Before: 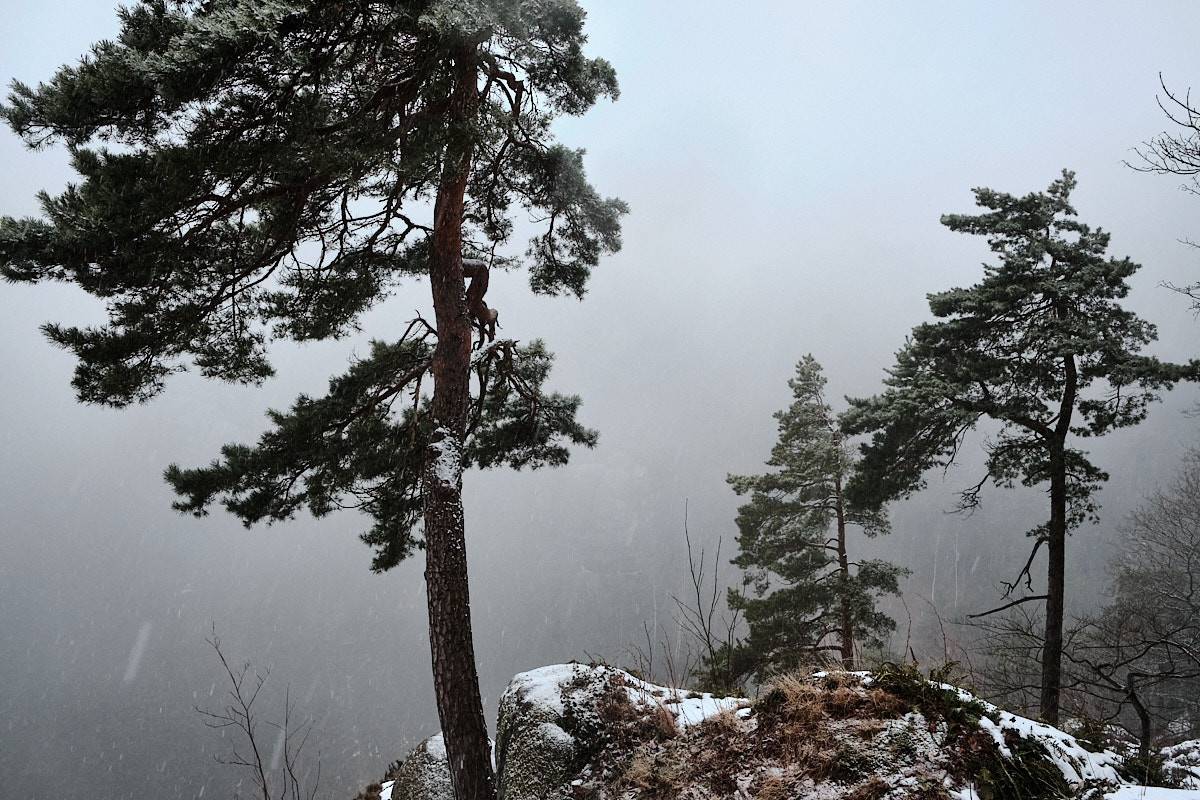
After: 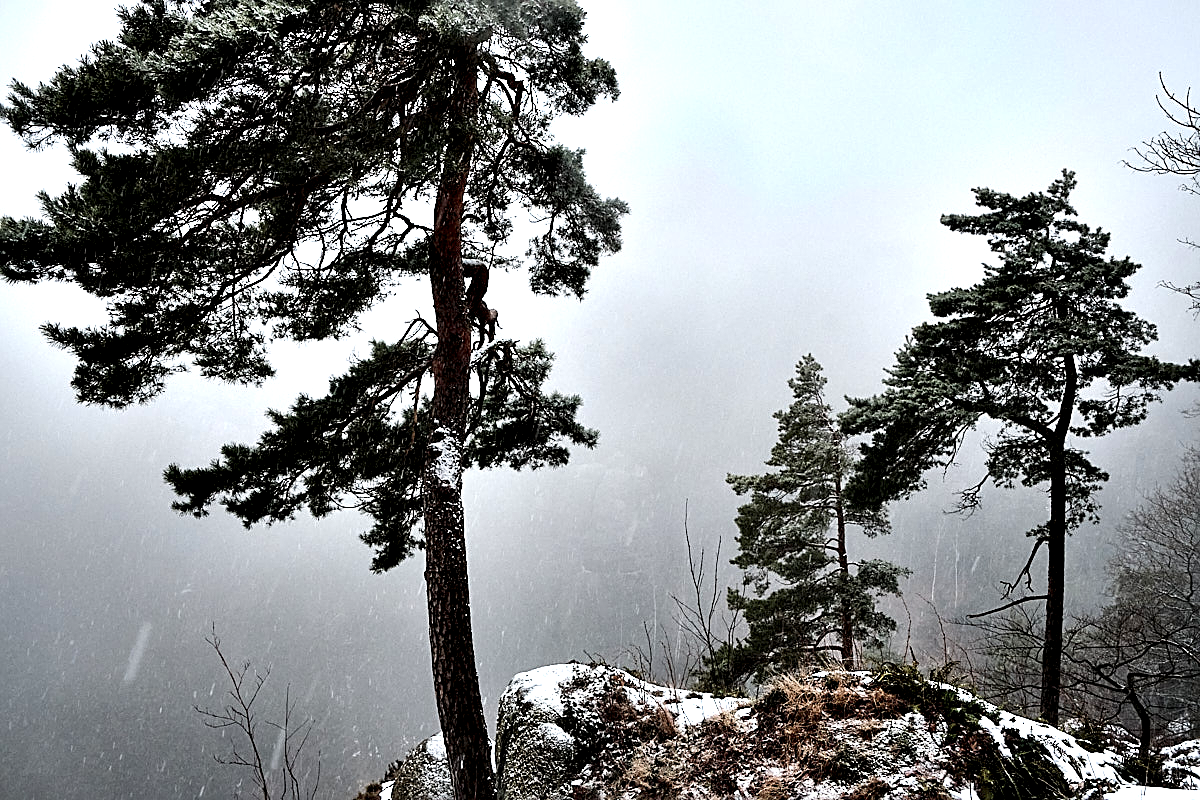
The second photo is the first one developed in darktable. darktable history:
sharpen: on, module defaults
contrast equalizer: y [[0.6 ×6], [0.55 ×6], [0 ×6], [0 ×6], [0 ×6]]
exposure: black level correction 0, exposure 0.302 EV, compensate exposure bias true, compensate highlight preservation false
